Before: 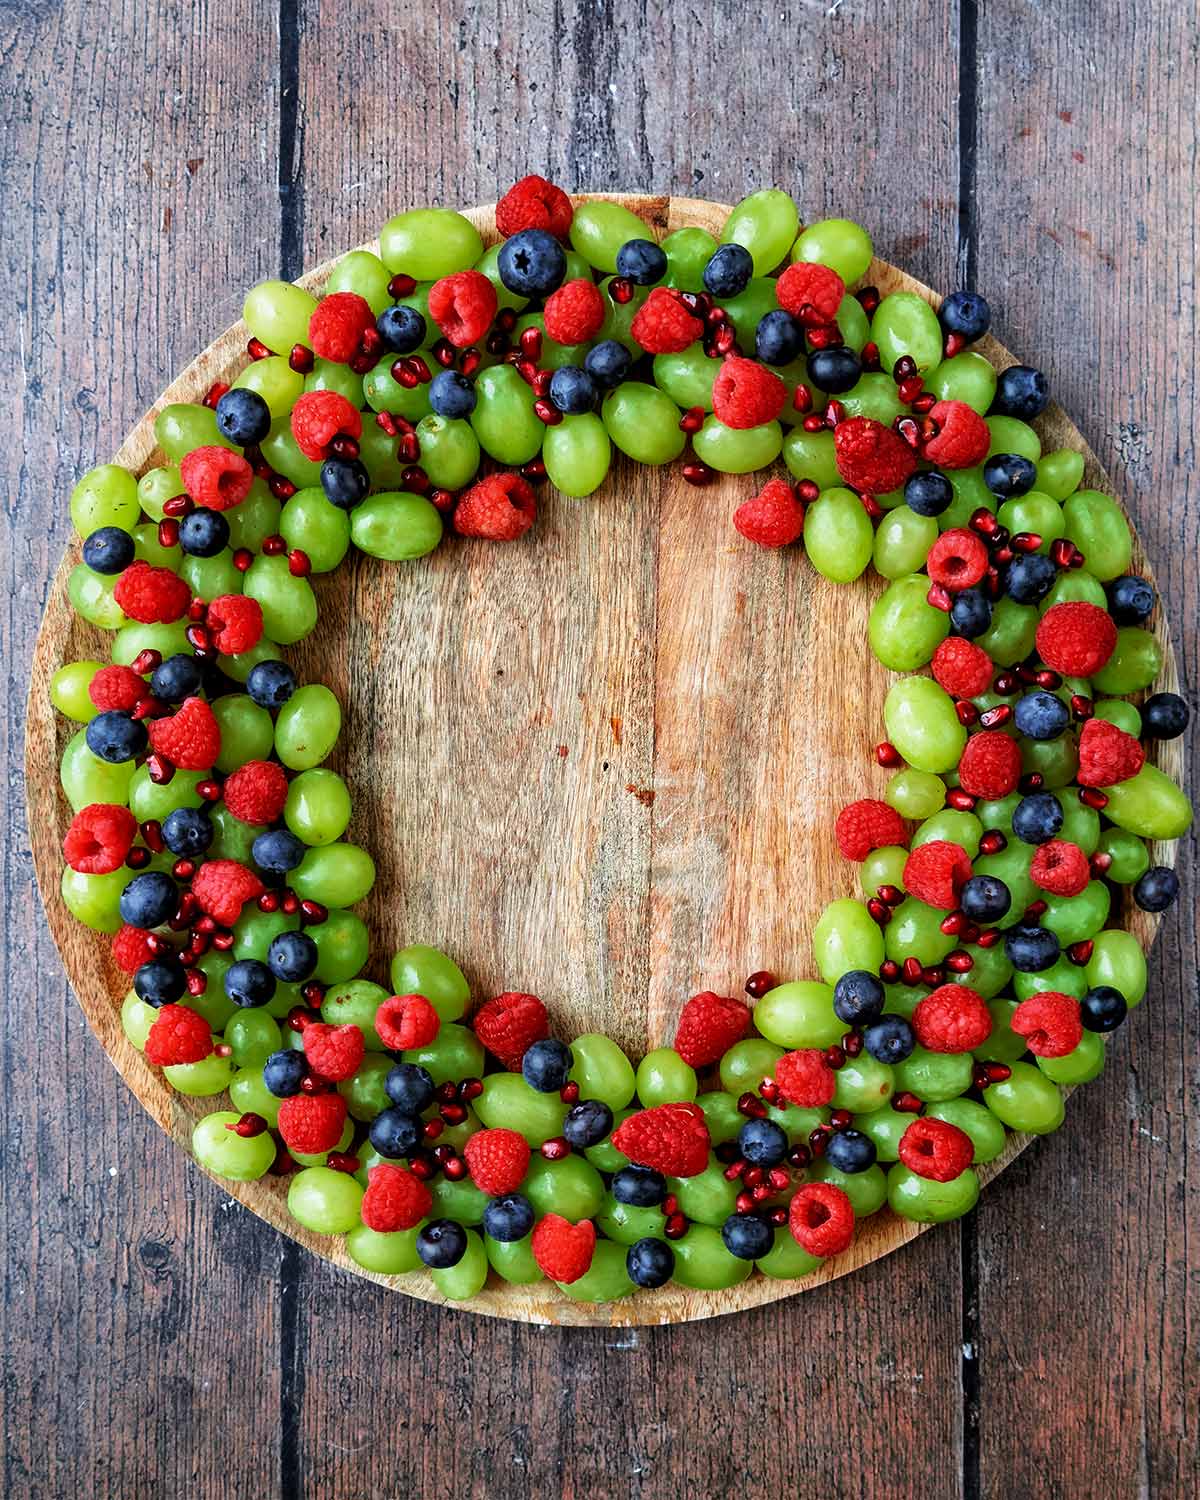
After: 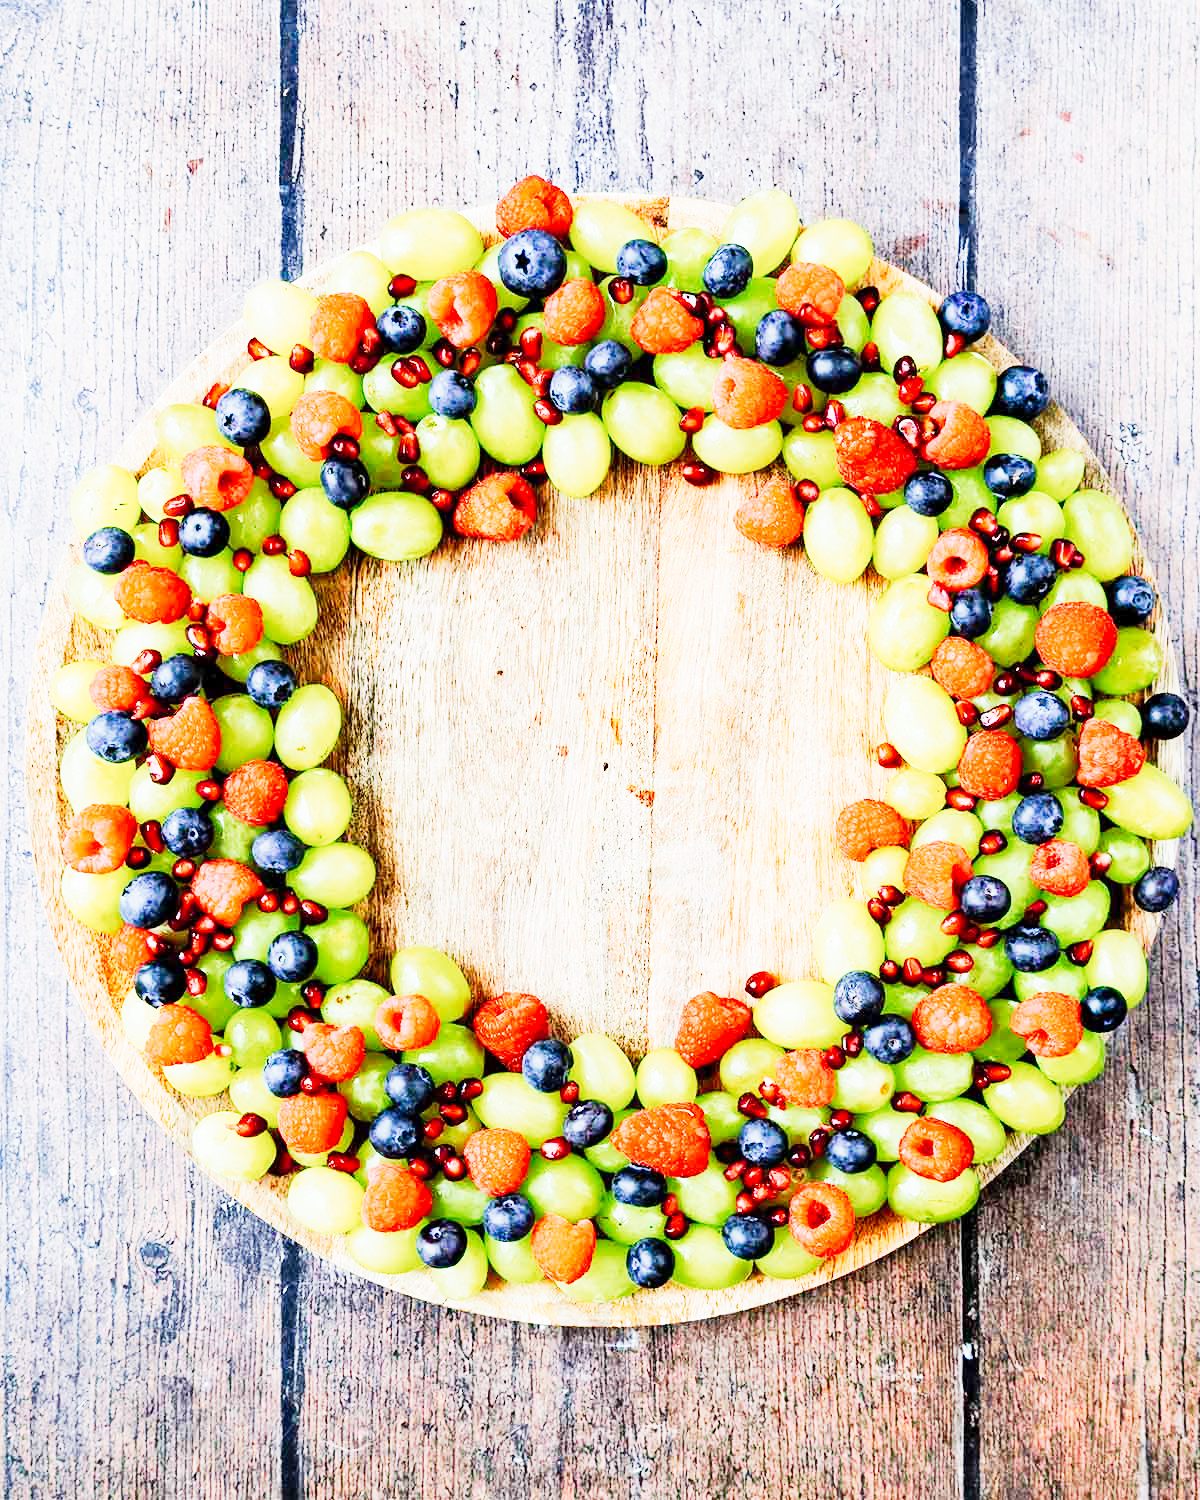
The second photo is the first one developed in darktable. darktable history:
tone curve: curves: ch0 [(0, 0) (0.417, 0.851) (1, 1)], preserve colors none
